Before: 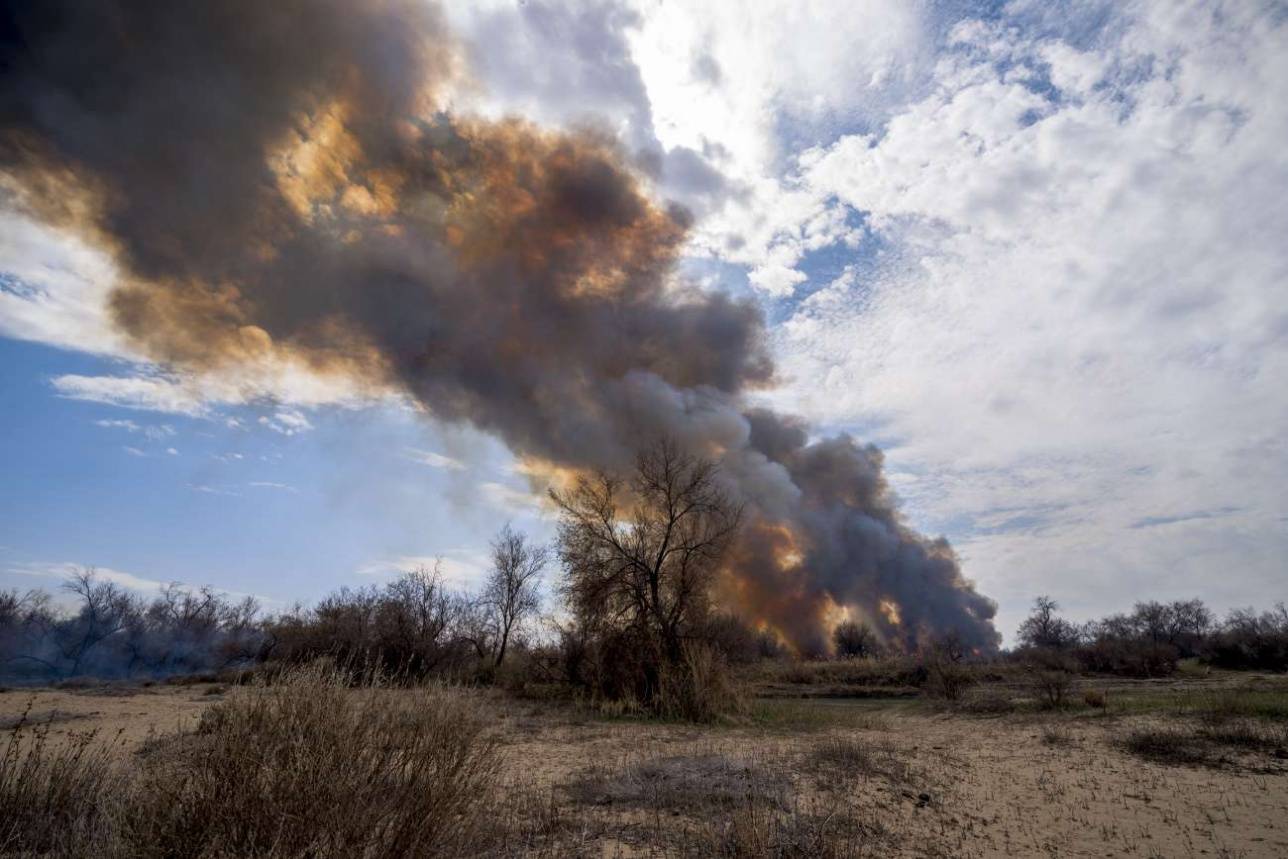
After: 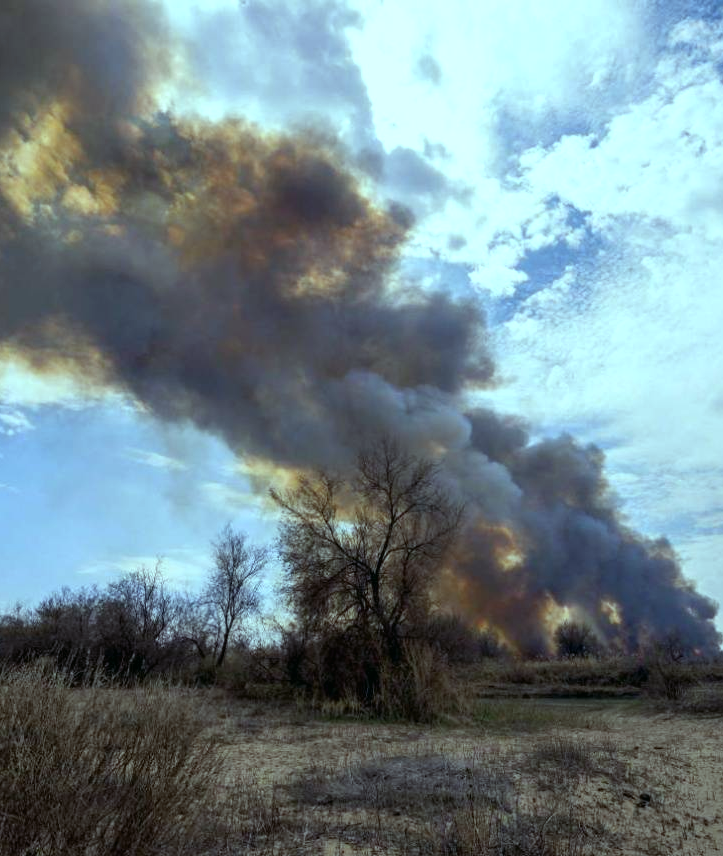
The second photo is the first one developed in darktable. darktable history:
white balance: red 0.983, blue 1.036
crop: left 21.674%, right 22.086%
color balance: mode lift, gamma, gain (sRGB), lift [0.997, 0.979, 1.021, 1.011], gamma [1, 1.084, 0.916, 0.998], gain [1, 0.87, 1.13, 1.101], contrast 4.55%, contrast fulcrum 38.24%, output saturation 104.09%
